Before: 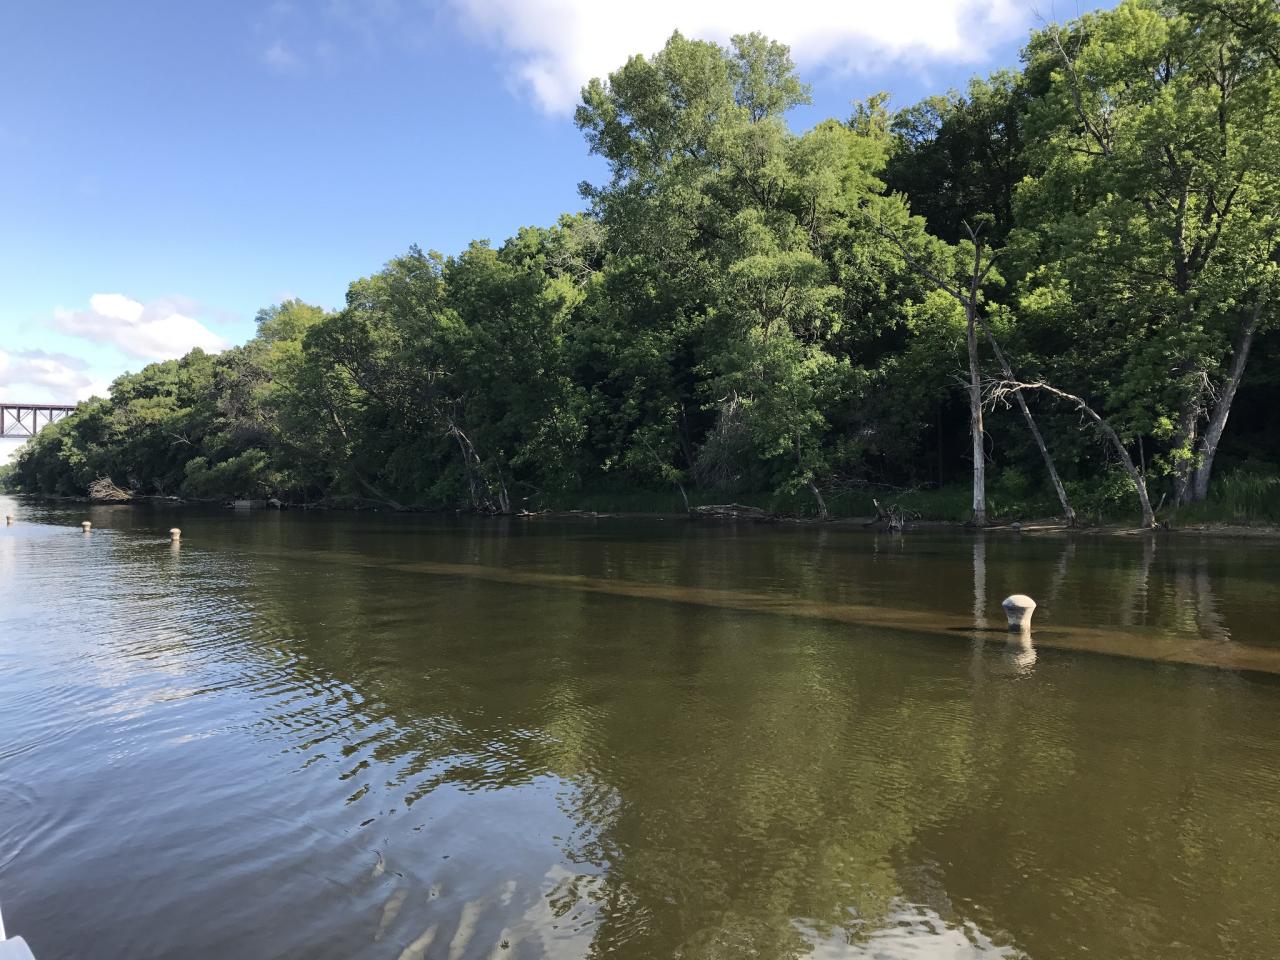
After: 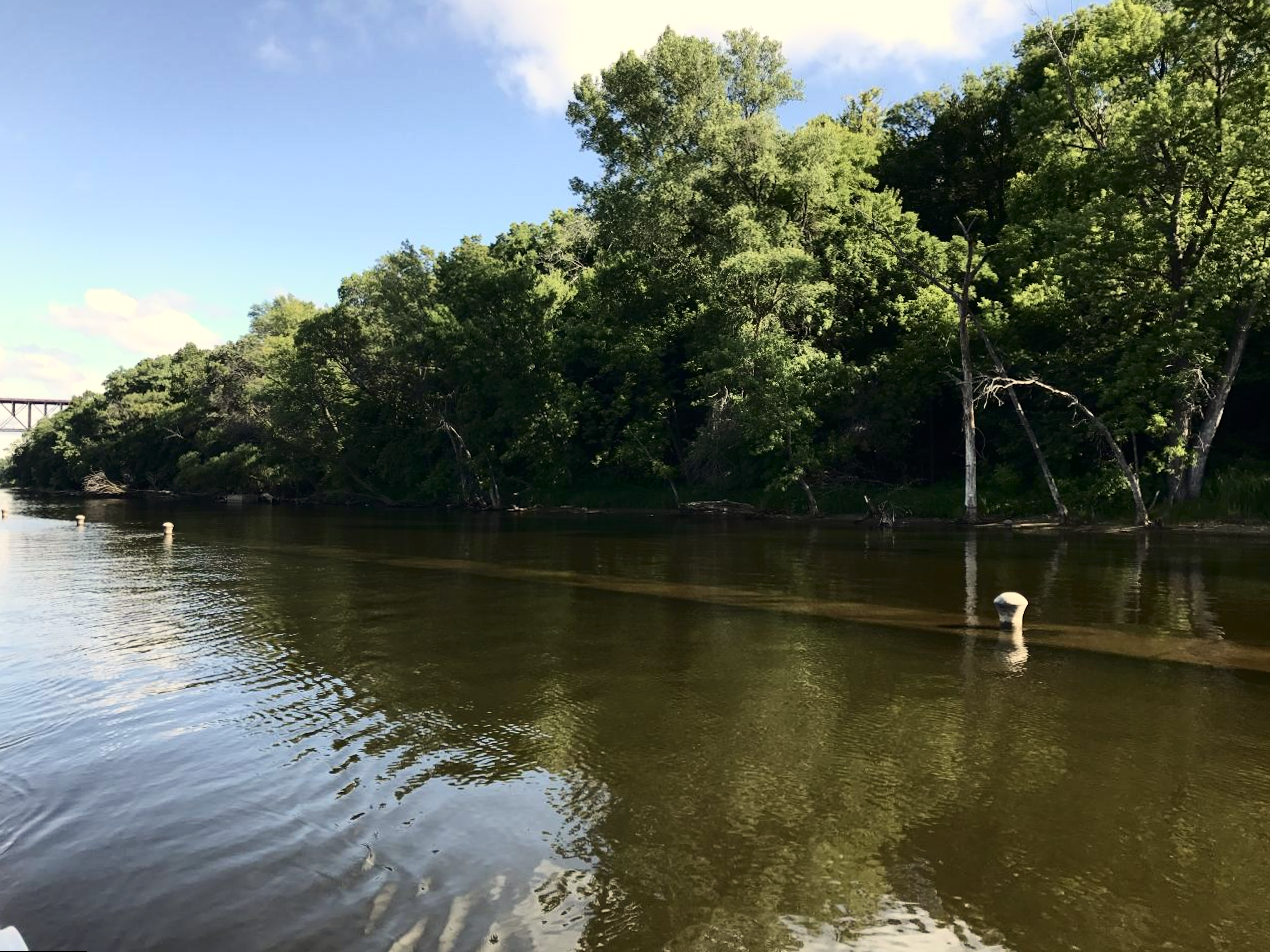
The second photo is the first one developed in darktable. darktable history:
white balance: red 1.029, blue 0.92
rotate and perspective: rotation 0.192°, lens shift (horizontal) -0.015, crop left 0.005, crop right 0.996, crop top 0.006, crop bottom 0.99
contrast brightness saturation: contrast 0.28
